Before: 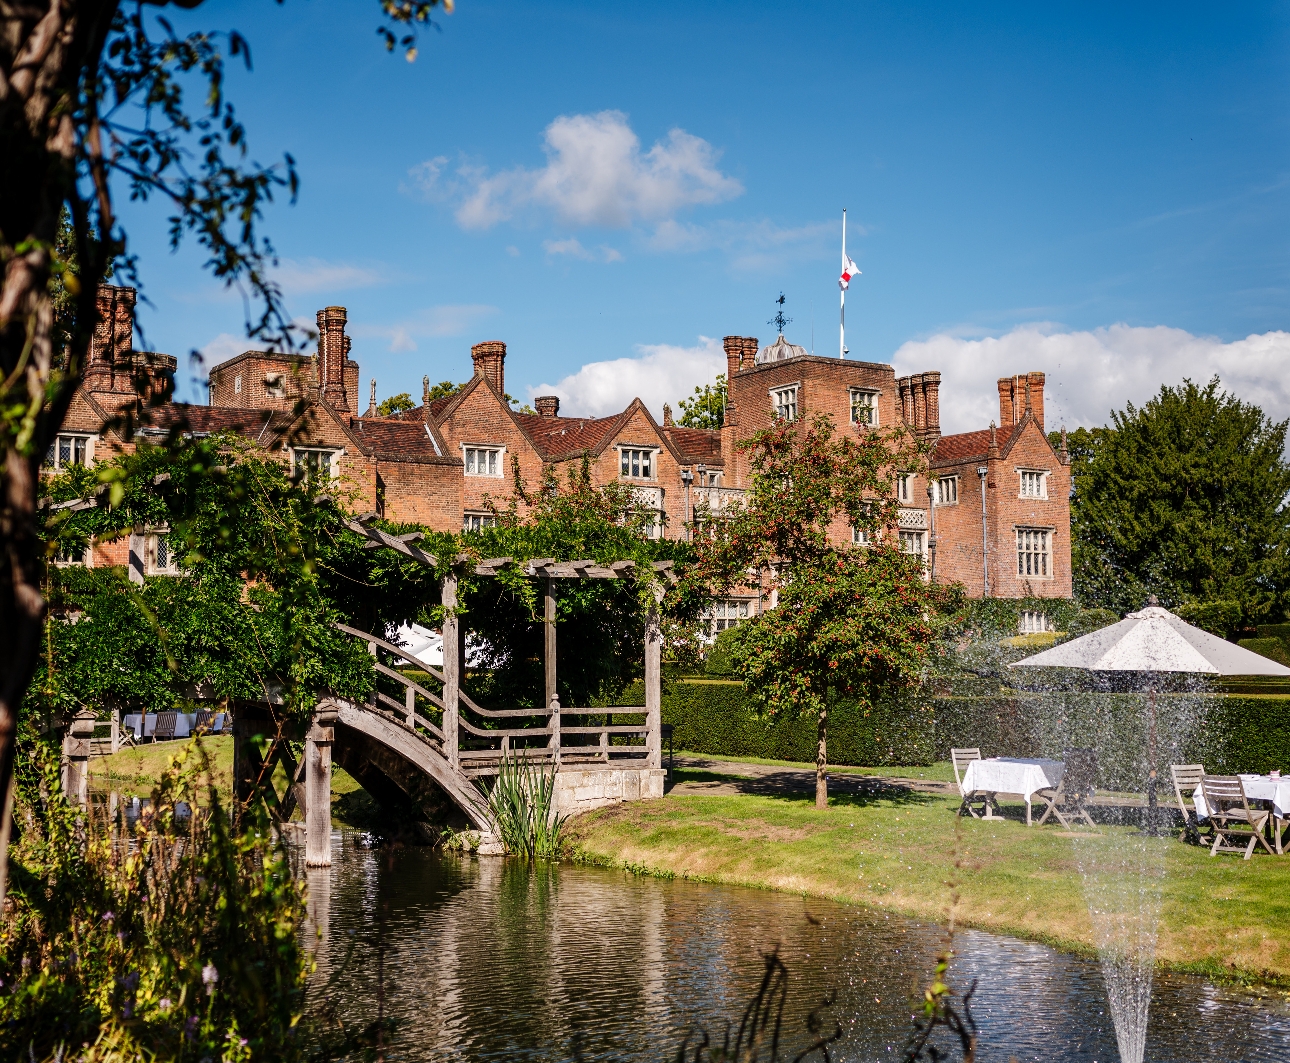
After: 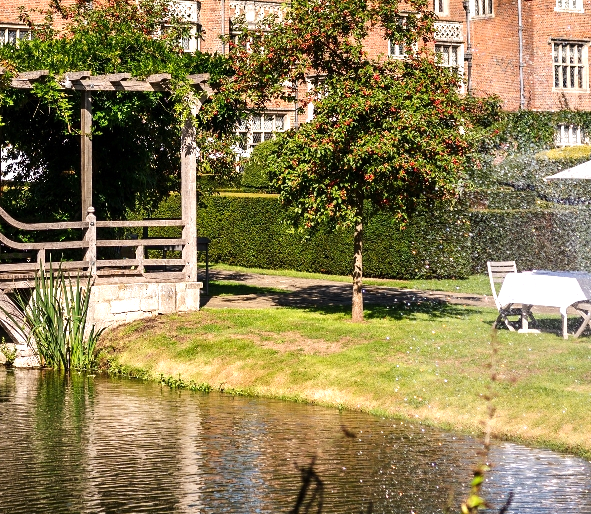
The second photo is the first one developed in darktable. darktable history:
crop: left 35.976%, top 45.819%, right 18.162%, bottom 5.807%
exposure: exposure 0.64 EV, compensate highlight preservation false
